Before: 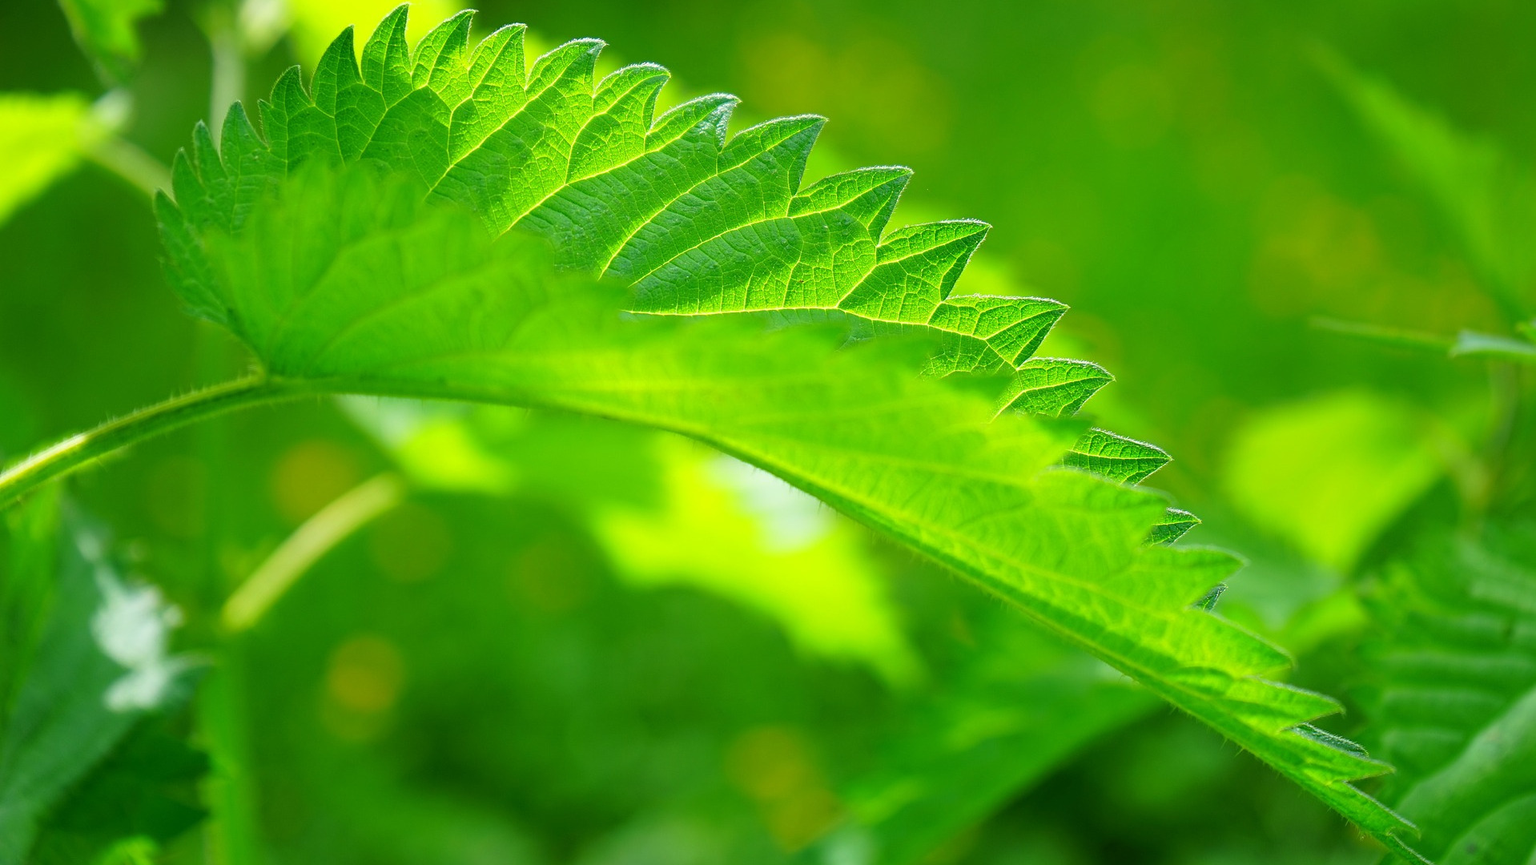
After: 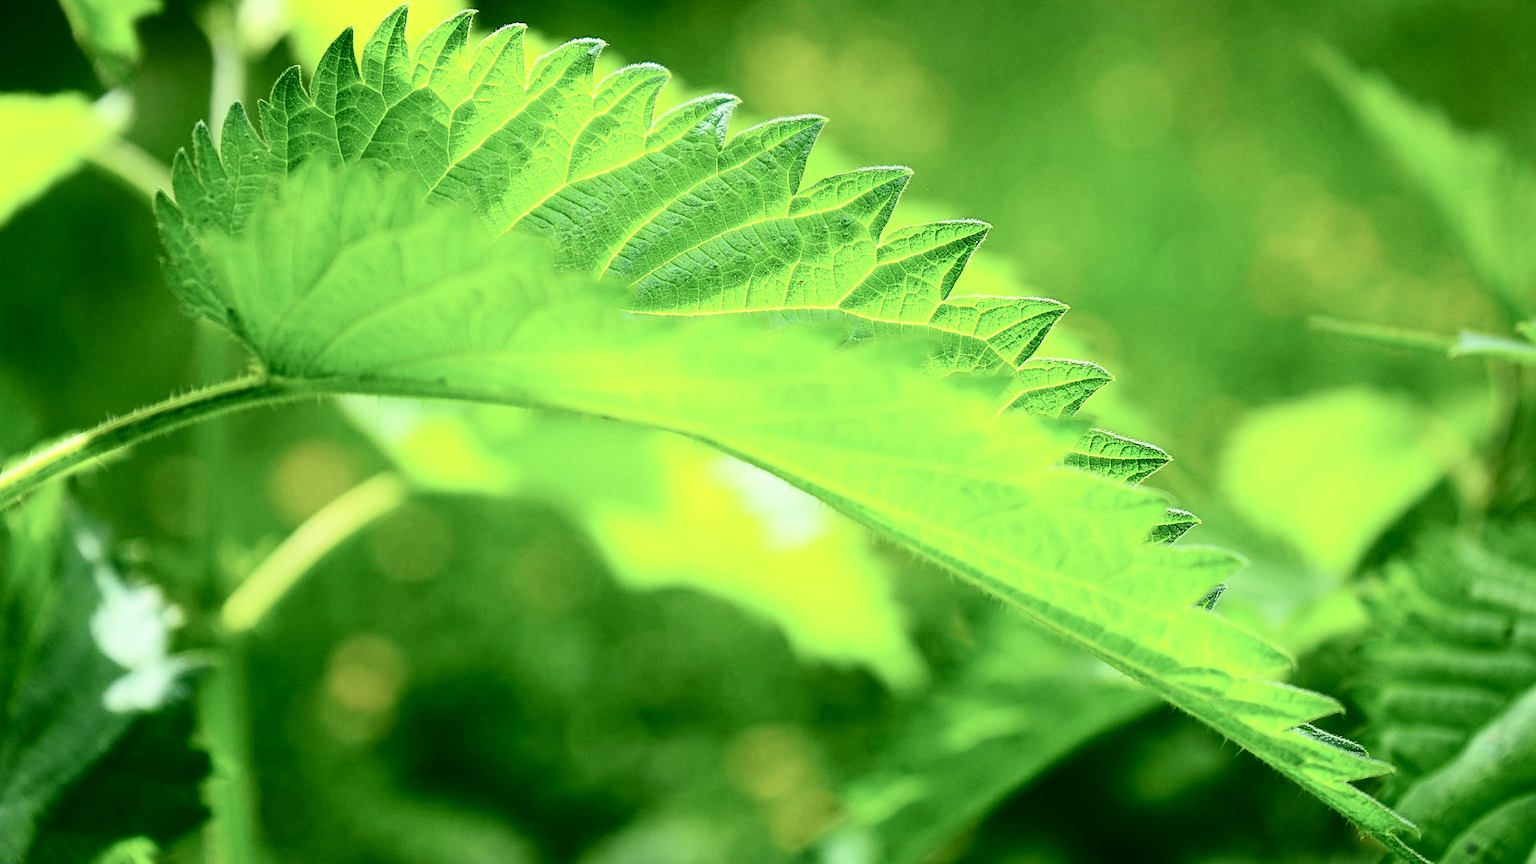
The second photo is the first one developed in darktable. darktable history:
tone equalizer: smoothing diameter 24.92%, edges refinement/feathering 9.13, preserve details guided filter
contrast brightness saturation: contrast 0.507, saturation -0.102
